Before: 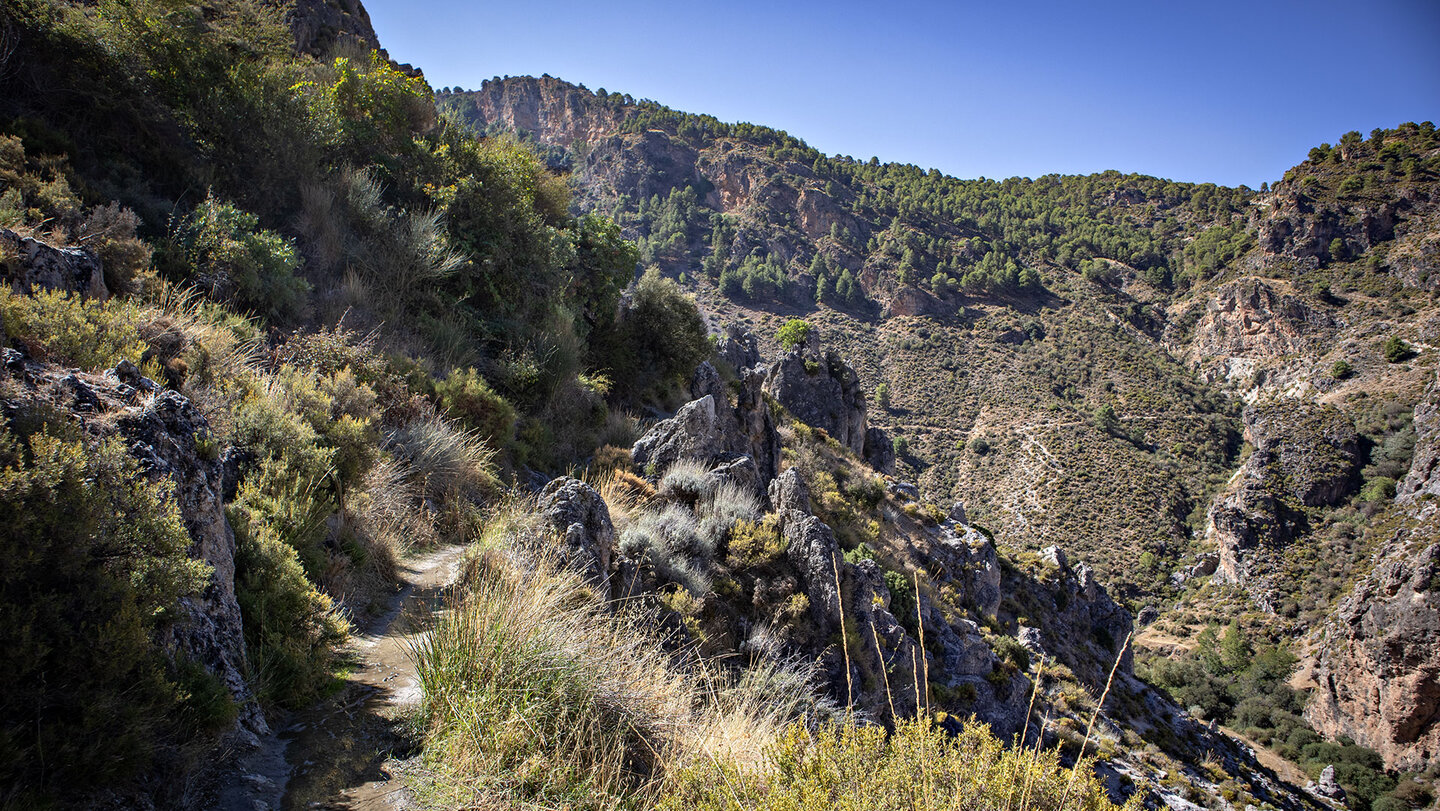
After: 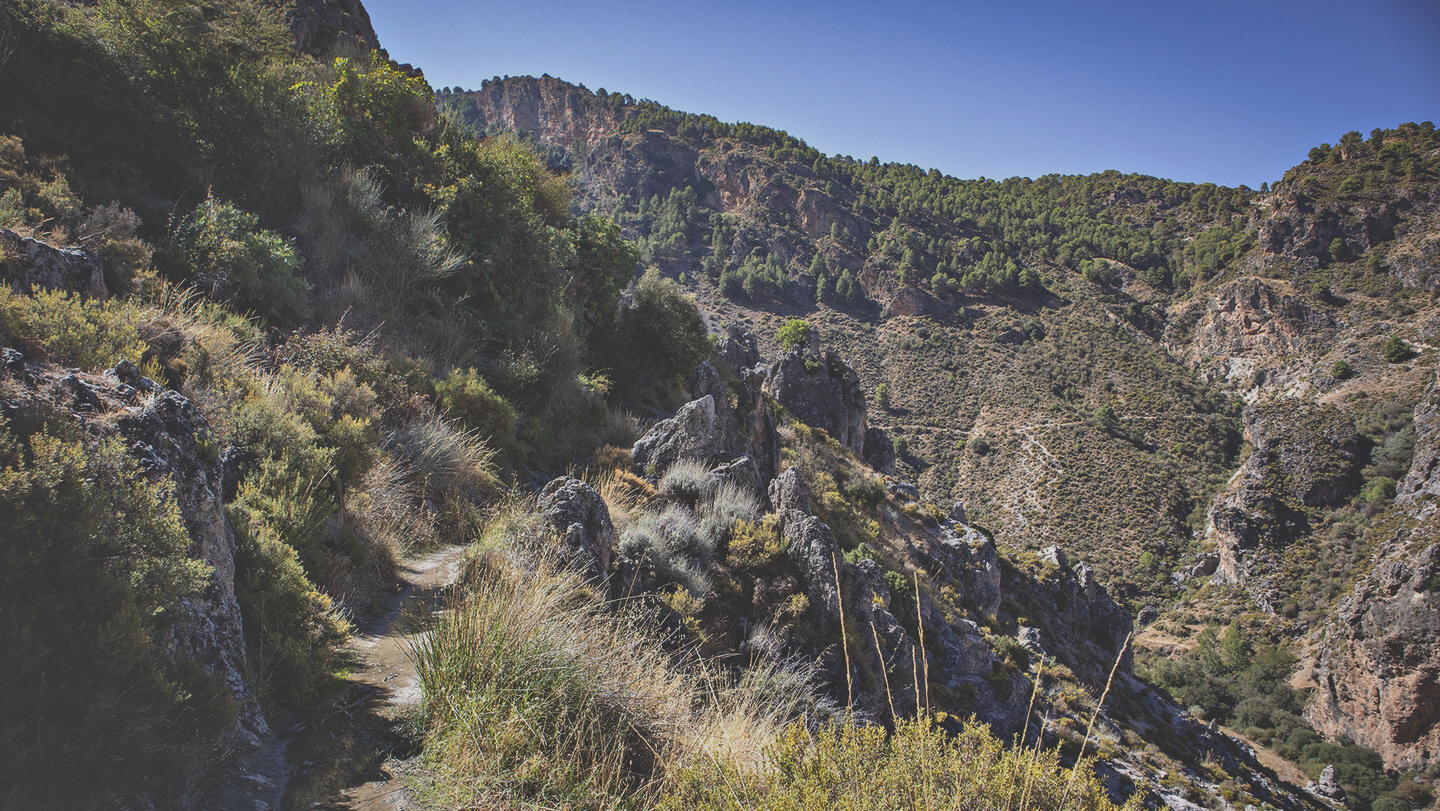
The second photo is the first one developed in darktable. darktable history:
exposure: black level correction -0.036, exposure -0.497 EV, compensate highlight preservation false
shadows and highlights: soften with gaussian
